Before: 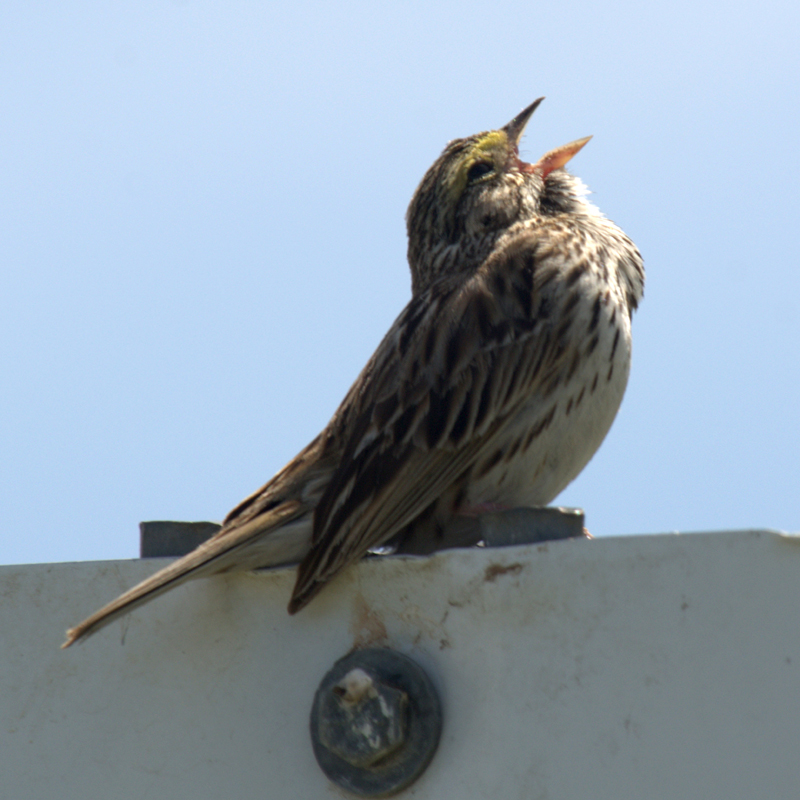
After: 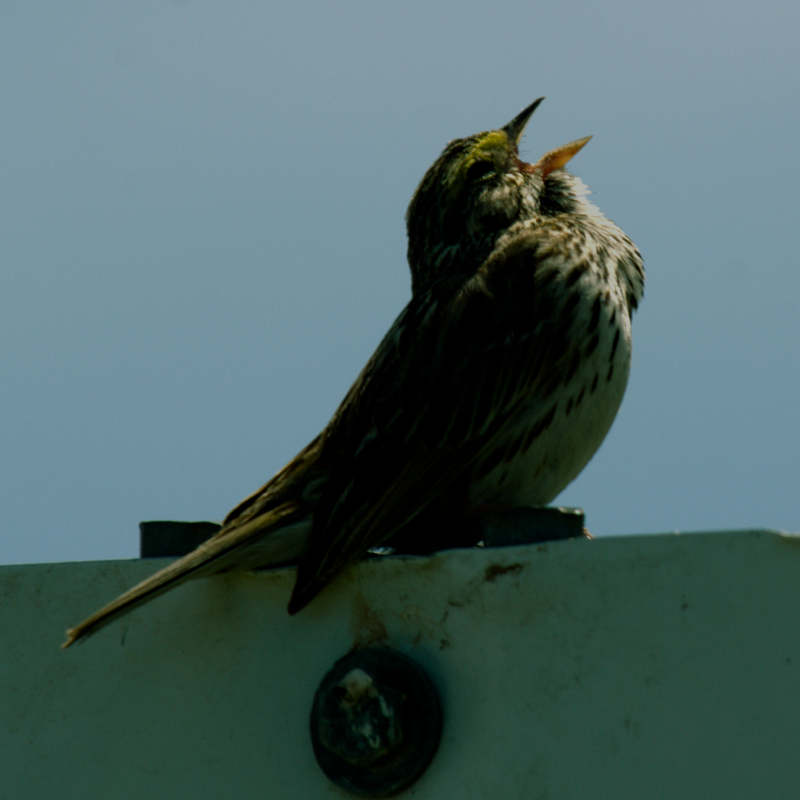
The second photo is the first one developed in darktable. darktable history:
filmic rgb: black relative exposure -8 EV, white relative exposure 2.36 EV, threshold 5.94 EV, hardness 6.61, enable highlight reconstruction true
exposure: exposure -1.456 EV, compensate highlight preservation false
color balance rgb: shadows lift › chroma 11.707%, shadows lift › hue 132.08°, highlights gain › luminance 7.329%, highlights gain › chroma 1.885%, highlights gain › hue 92.54°, global offset › luminance -0.501%, perceptual saturation grading › global saturation 20%, perceptual saturation grading › highlights -25.666%, perceptual saturation grading › shadows 24.845%, global vibrance 20%
